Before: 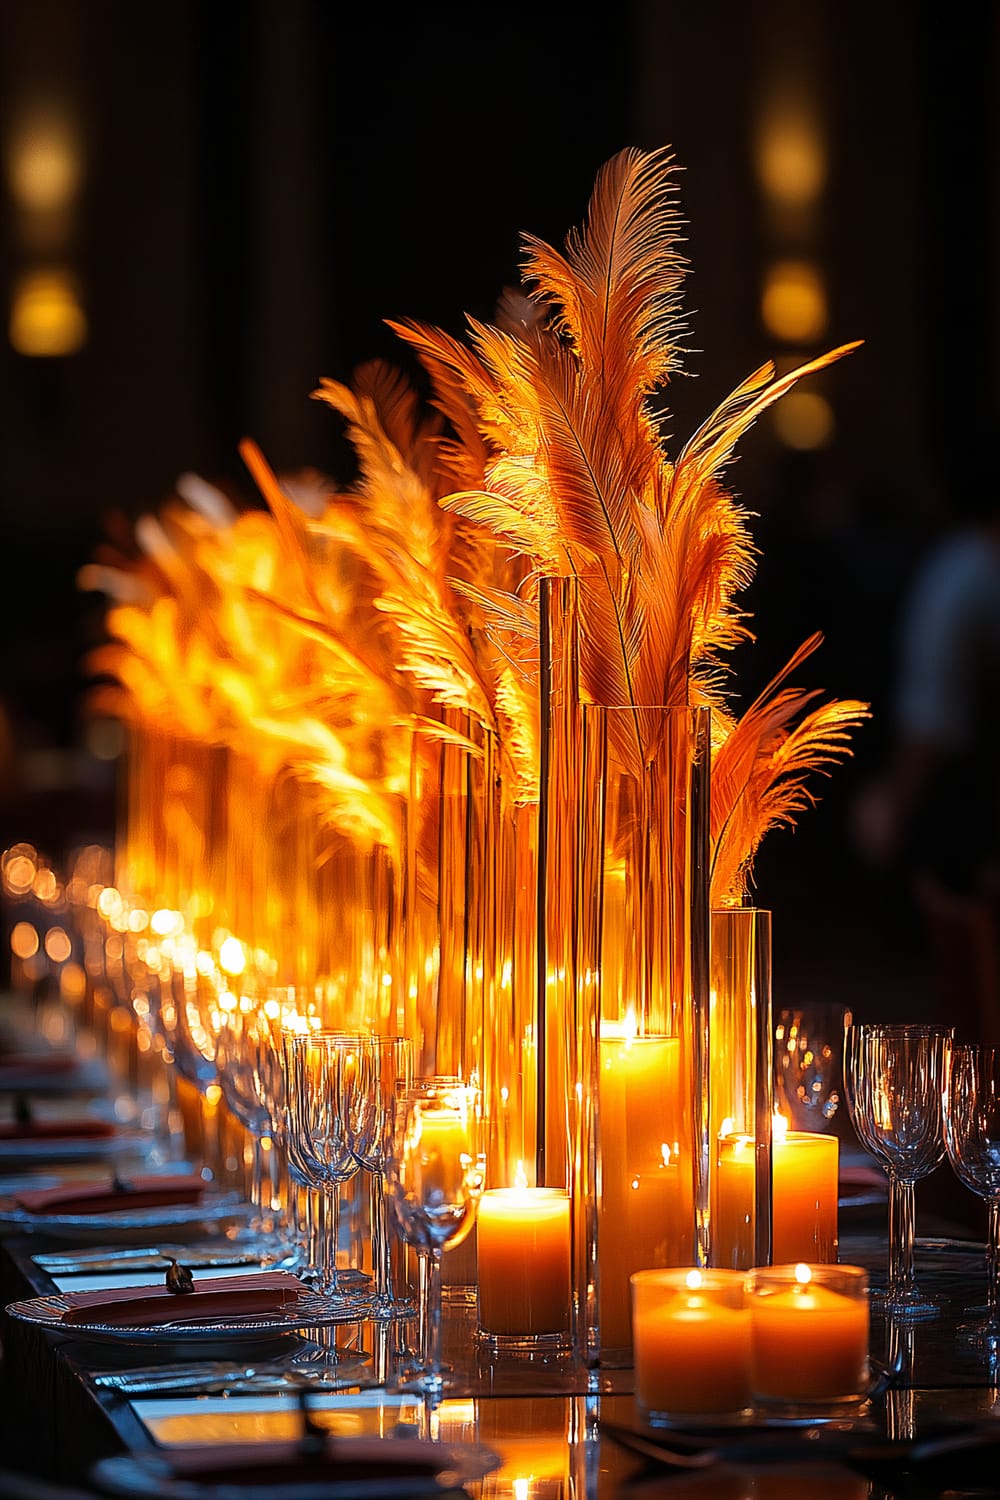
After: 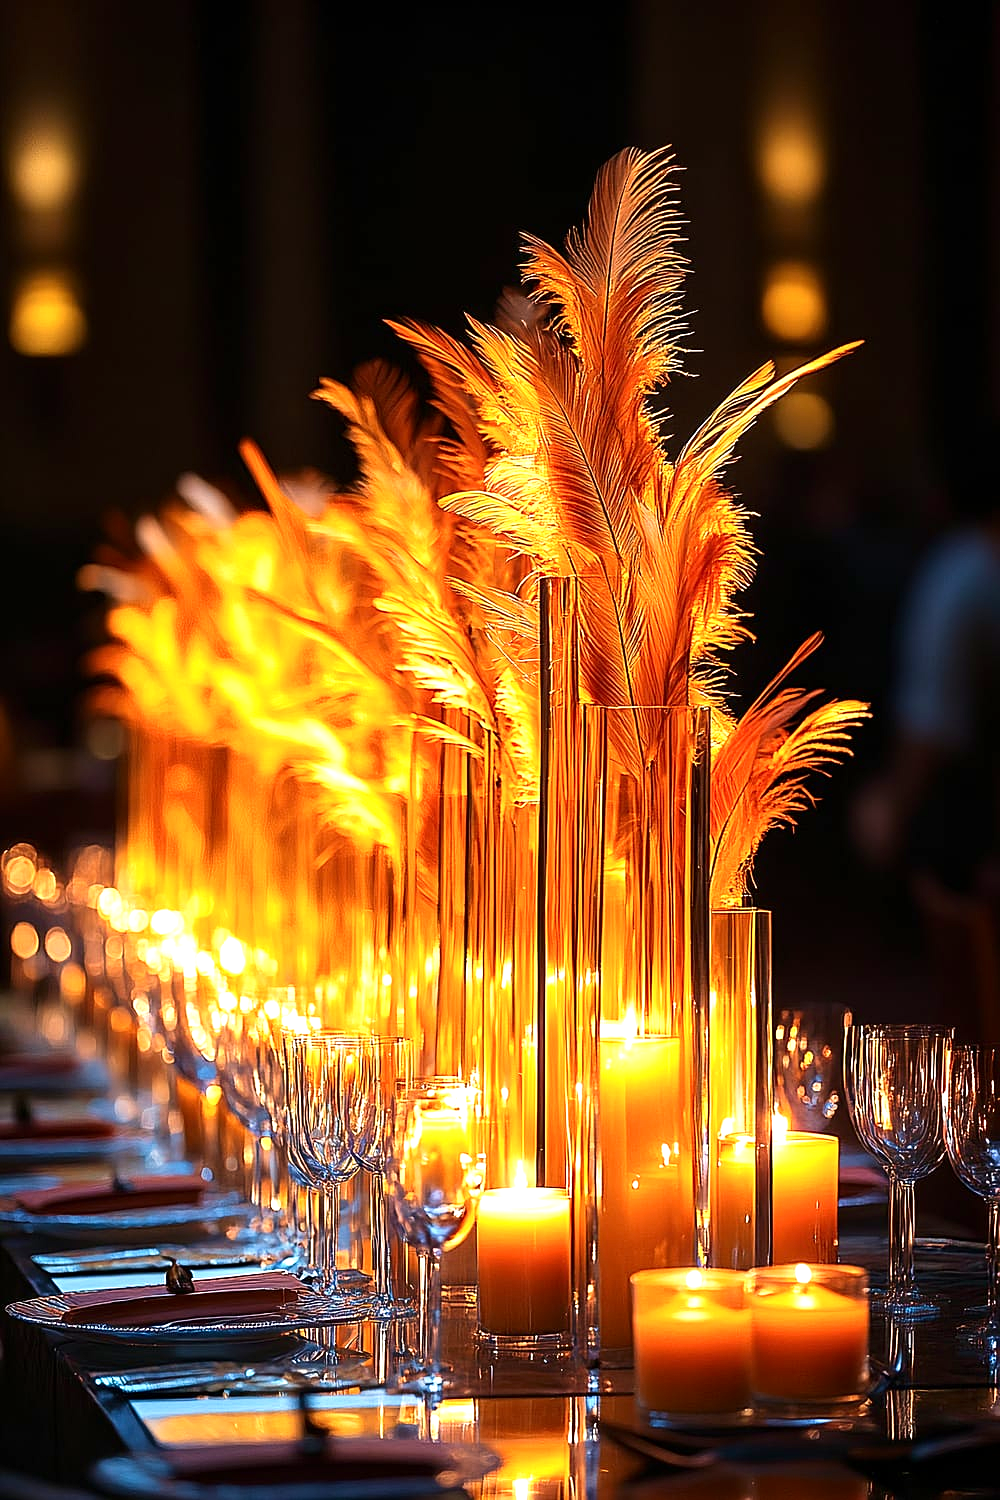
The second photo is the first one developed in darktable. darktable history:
exposure: exposure 0.608 EV, compensate highlight preservation false
contrast brightness saturation: contrast 0.136
velvia: on, module defaults
sharpen: radius 1.28, amount 0.308, threshold 0.148
